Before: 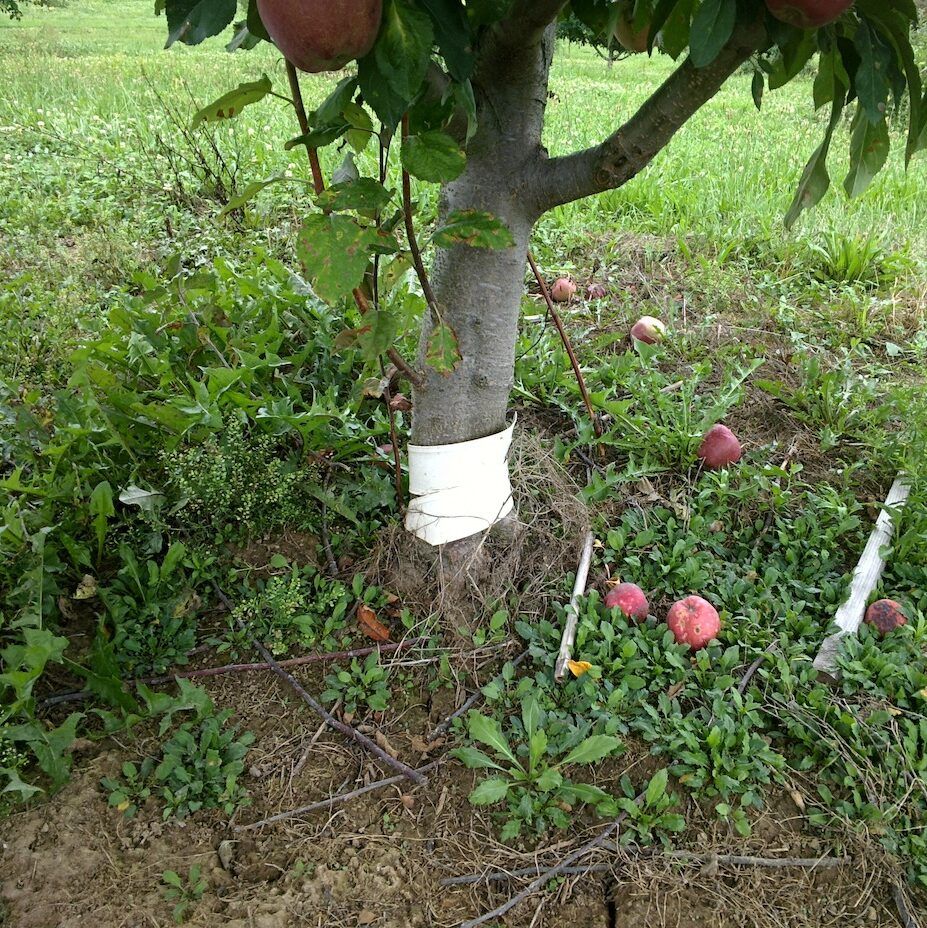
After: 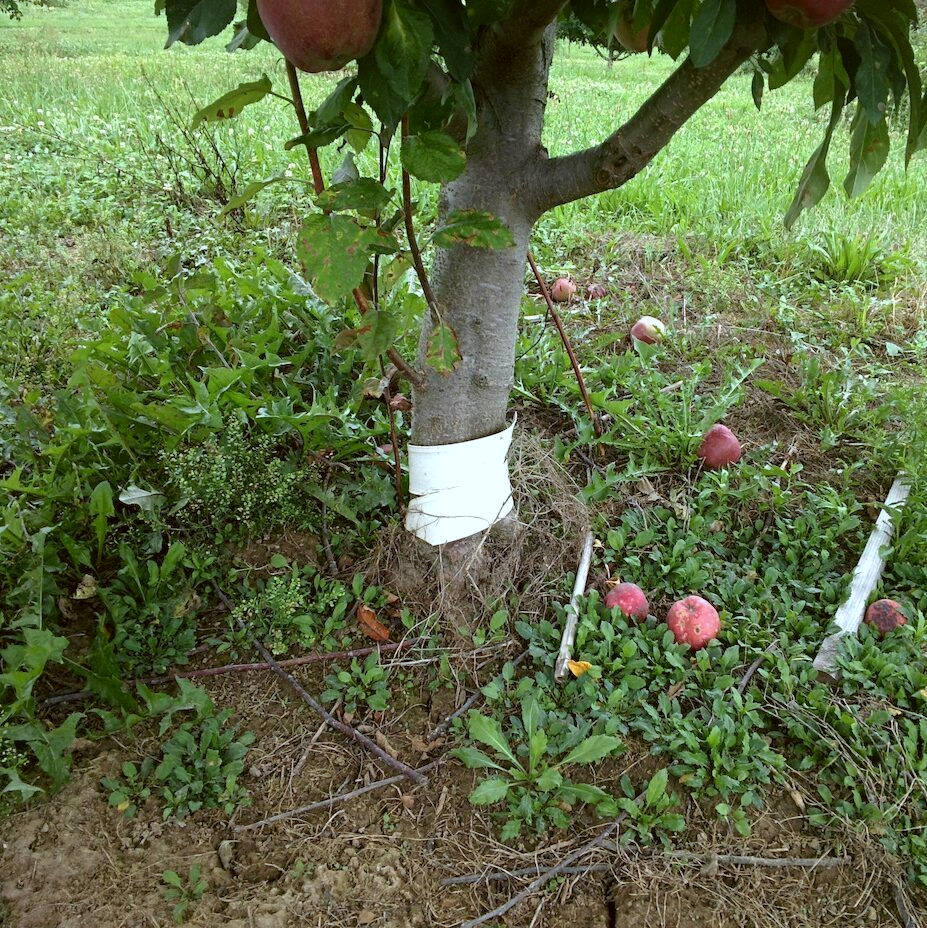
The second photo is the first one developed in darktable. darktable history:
color correction: highlights a* -3.68, highlights b* -7.03, shadows a* 3.23, shadows b* 5.6
